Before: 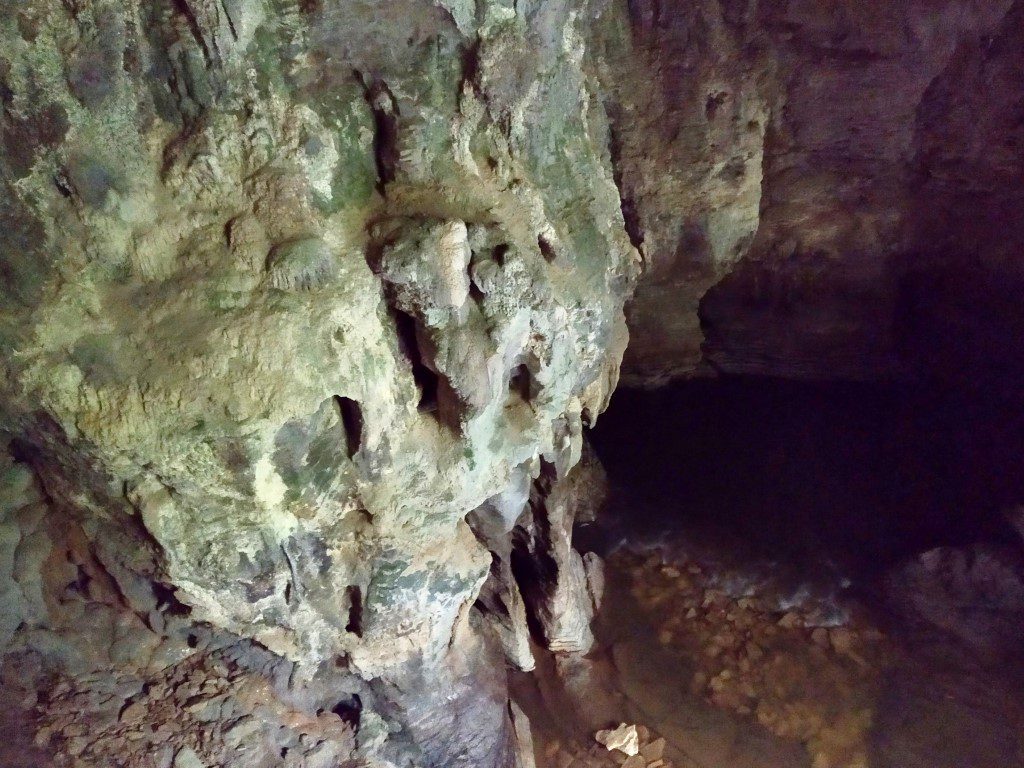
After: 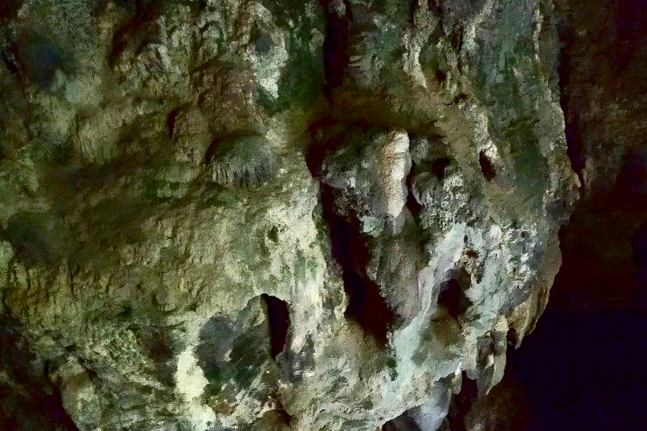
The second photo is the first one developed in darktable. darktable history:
crop and rotate: angle -4.99°, left 2.122%, top 6.945%, right 27.566%, bottom 30.519%
contrast brightness saturation: contrast 0.09, brightness -0.59, saturation 0.17
